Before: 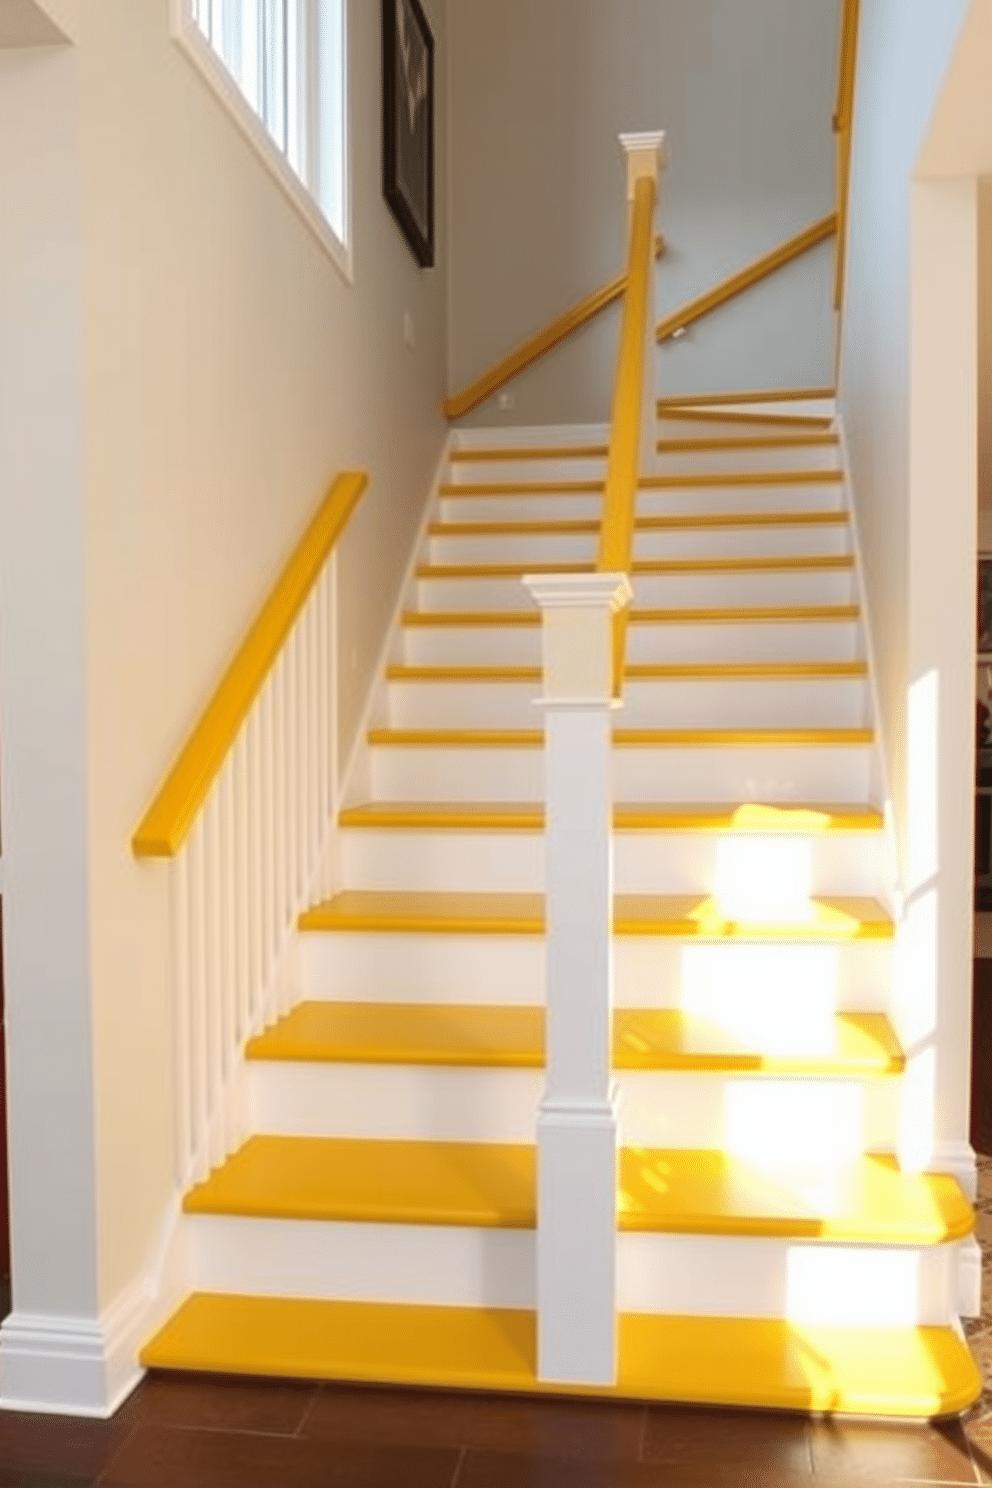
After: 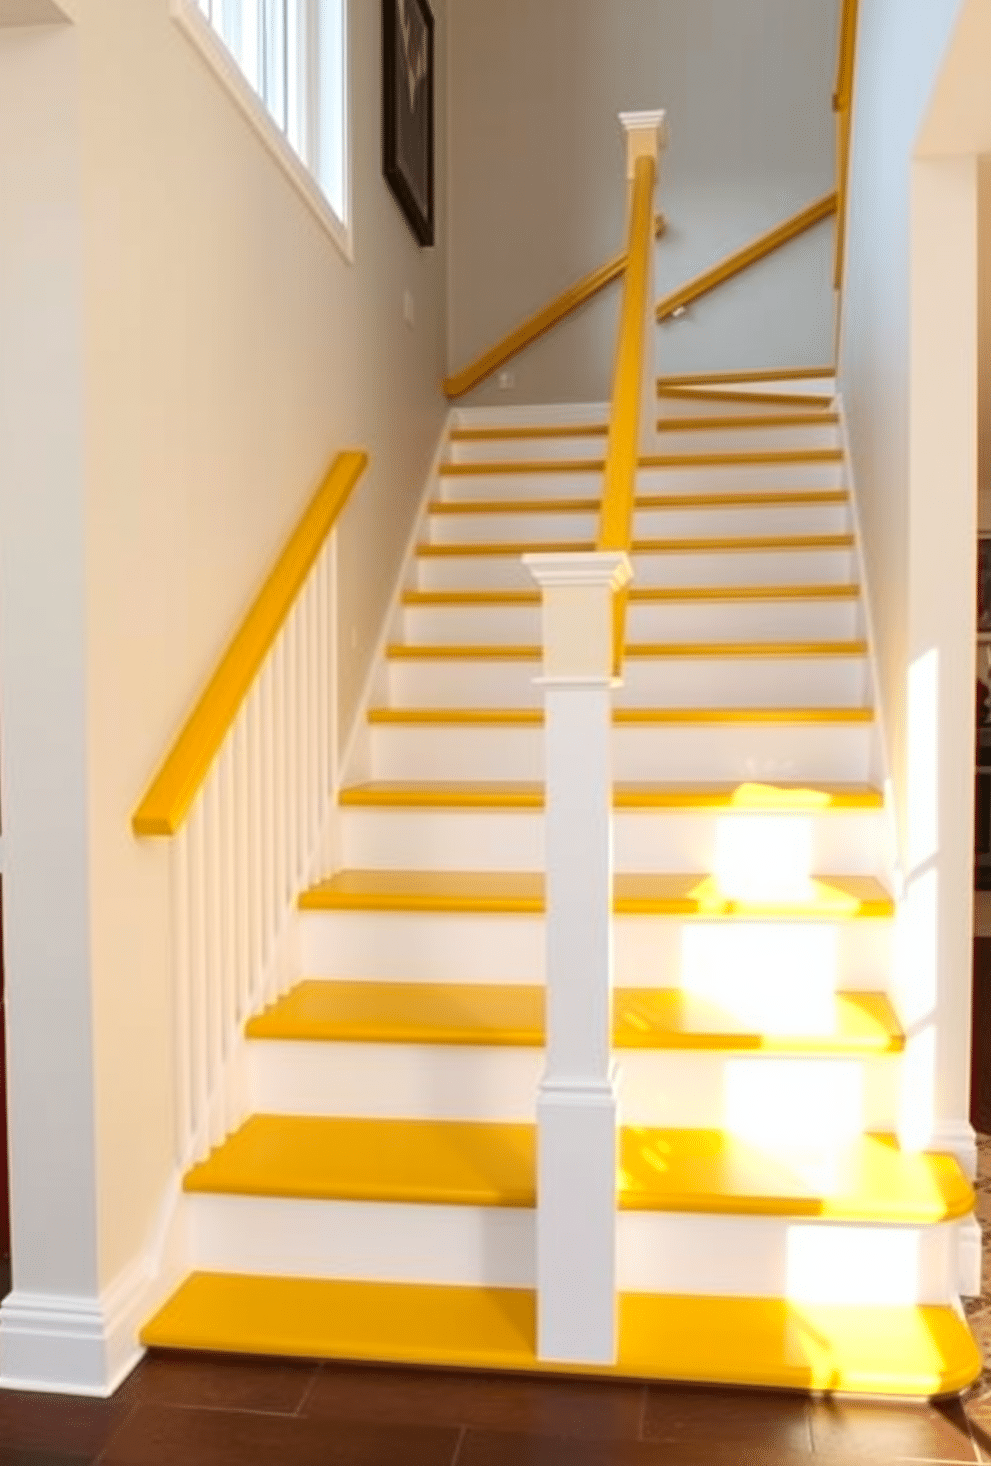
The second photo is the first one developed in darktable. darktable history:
contrast equalizer: octaves 7, y [[0.6 ×6], [0.55 ×6], [0 ×6], [0 ×6], [0 ×6]], mix 0.138
contrast brightness saturation: contrast 0.104, brightness 0.034, saturation 0.09
crop: top 1.445%, right 0.087%
